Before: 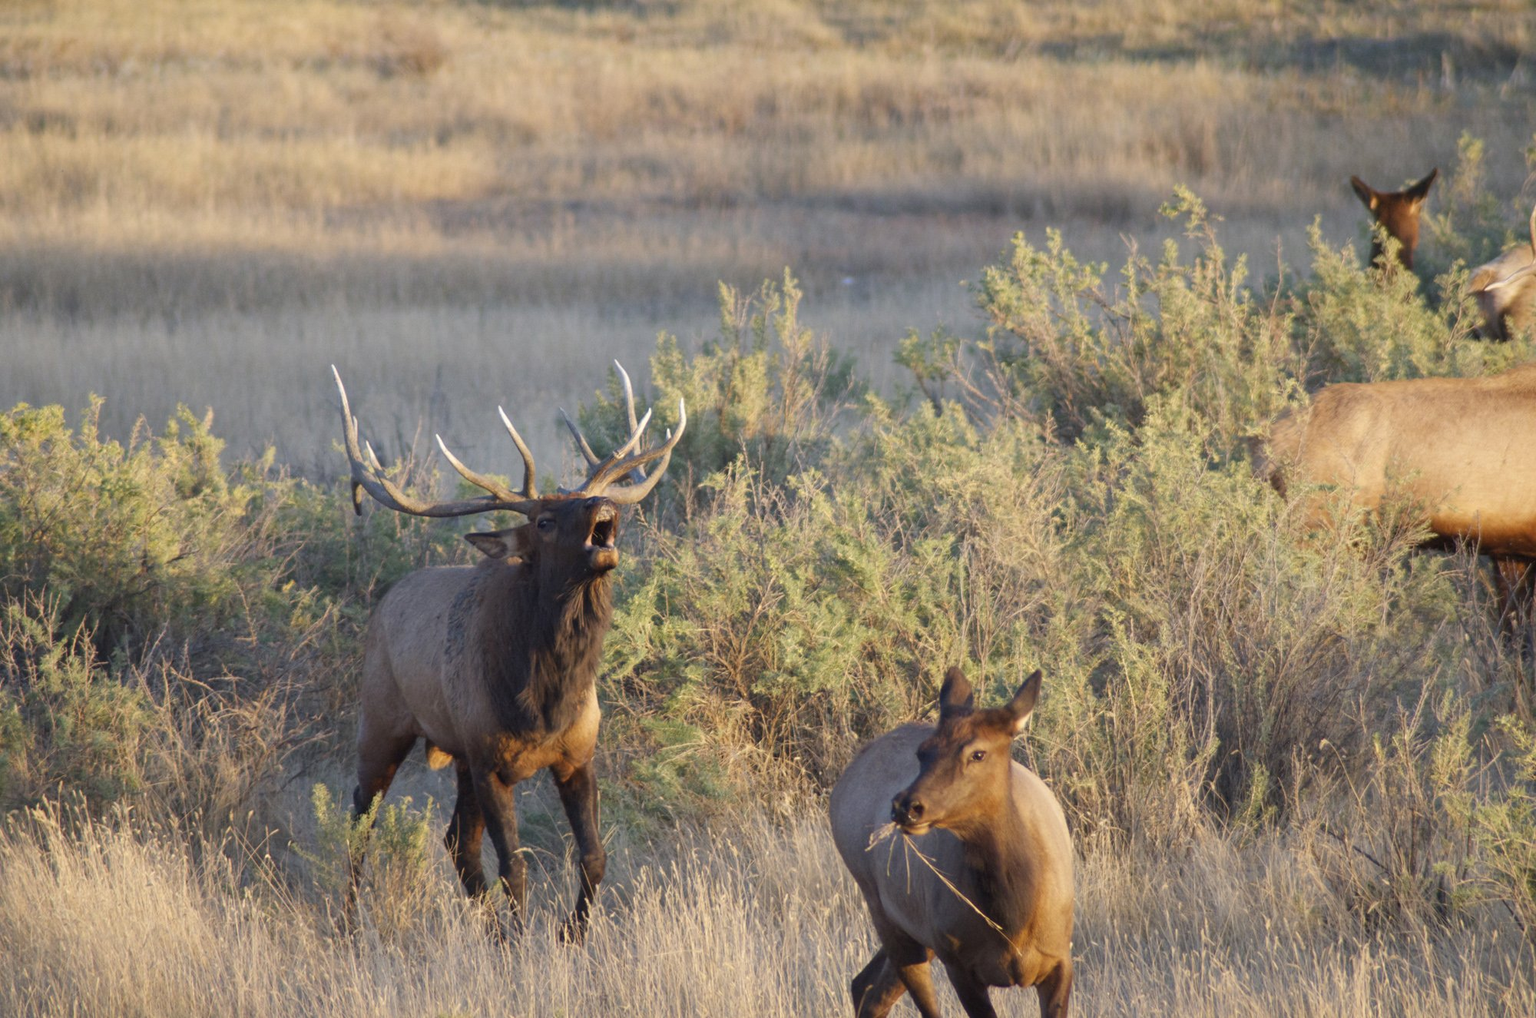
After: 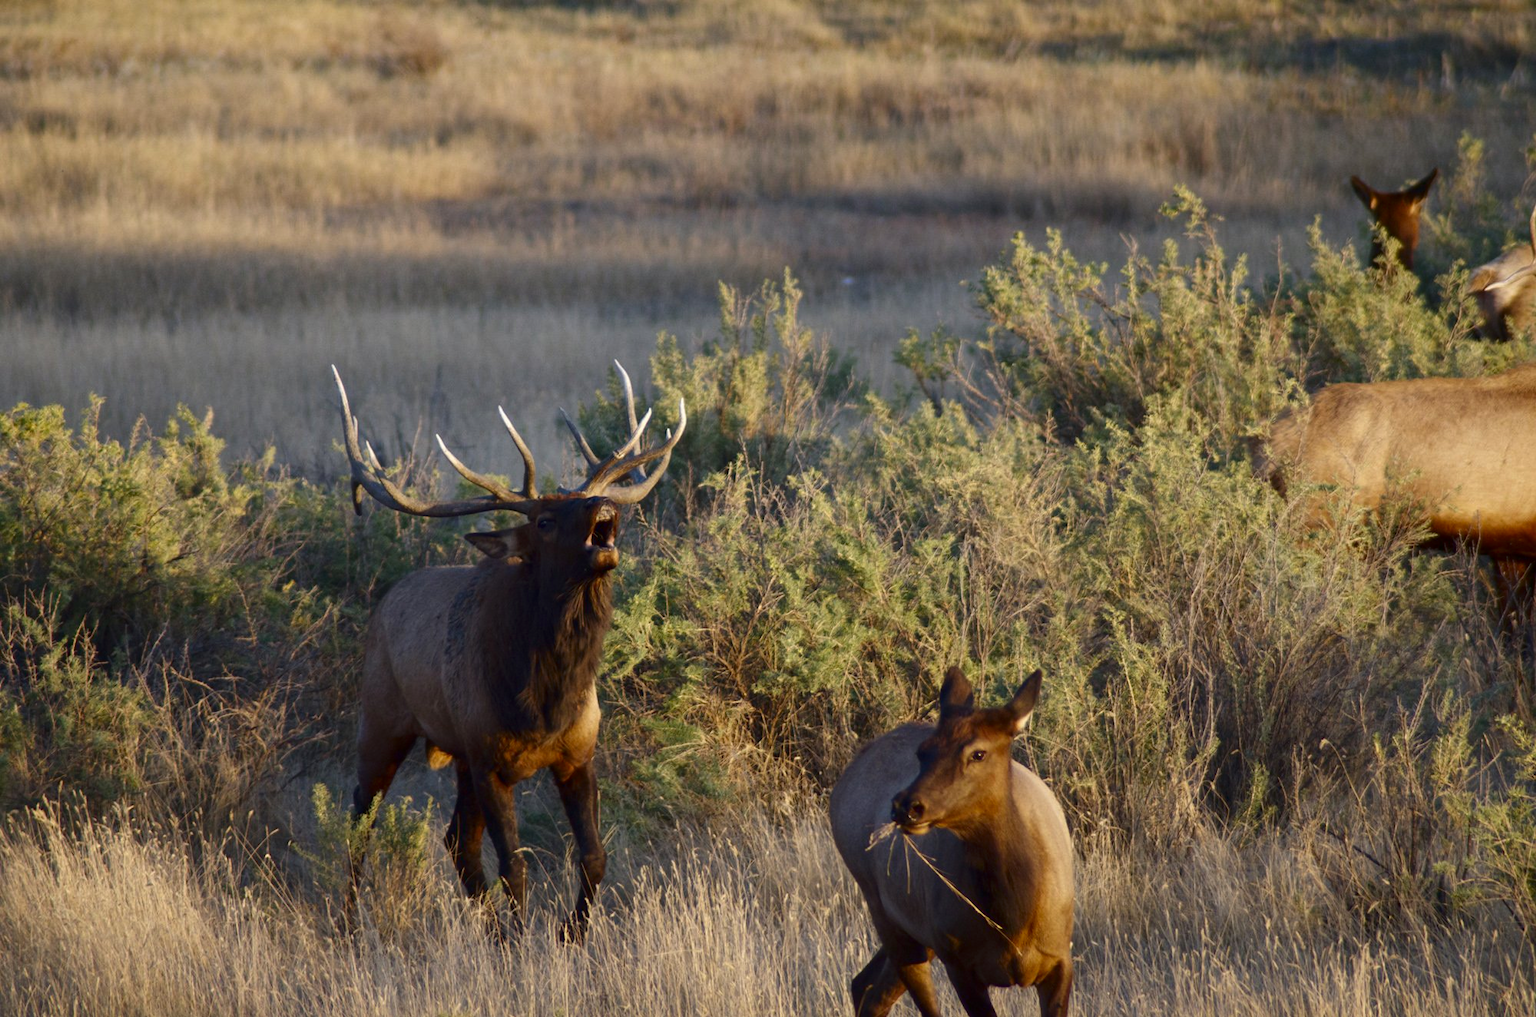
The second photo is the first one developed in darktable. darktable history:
contrast brightness saturation: contrast 0.104, brightness -0.258, saturation 0.144
